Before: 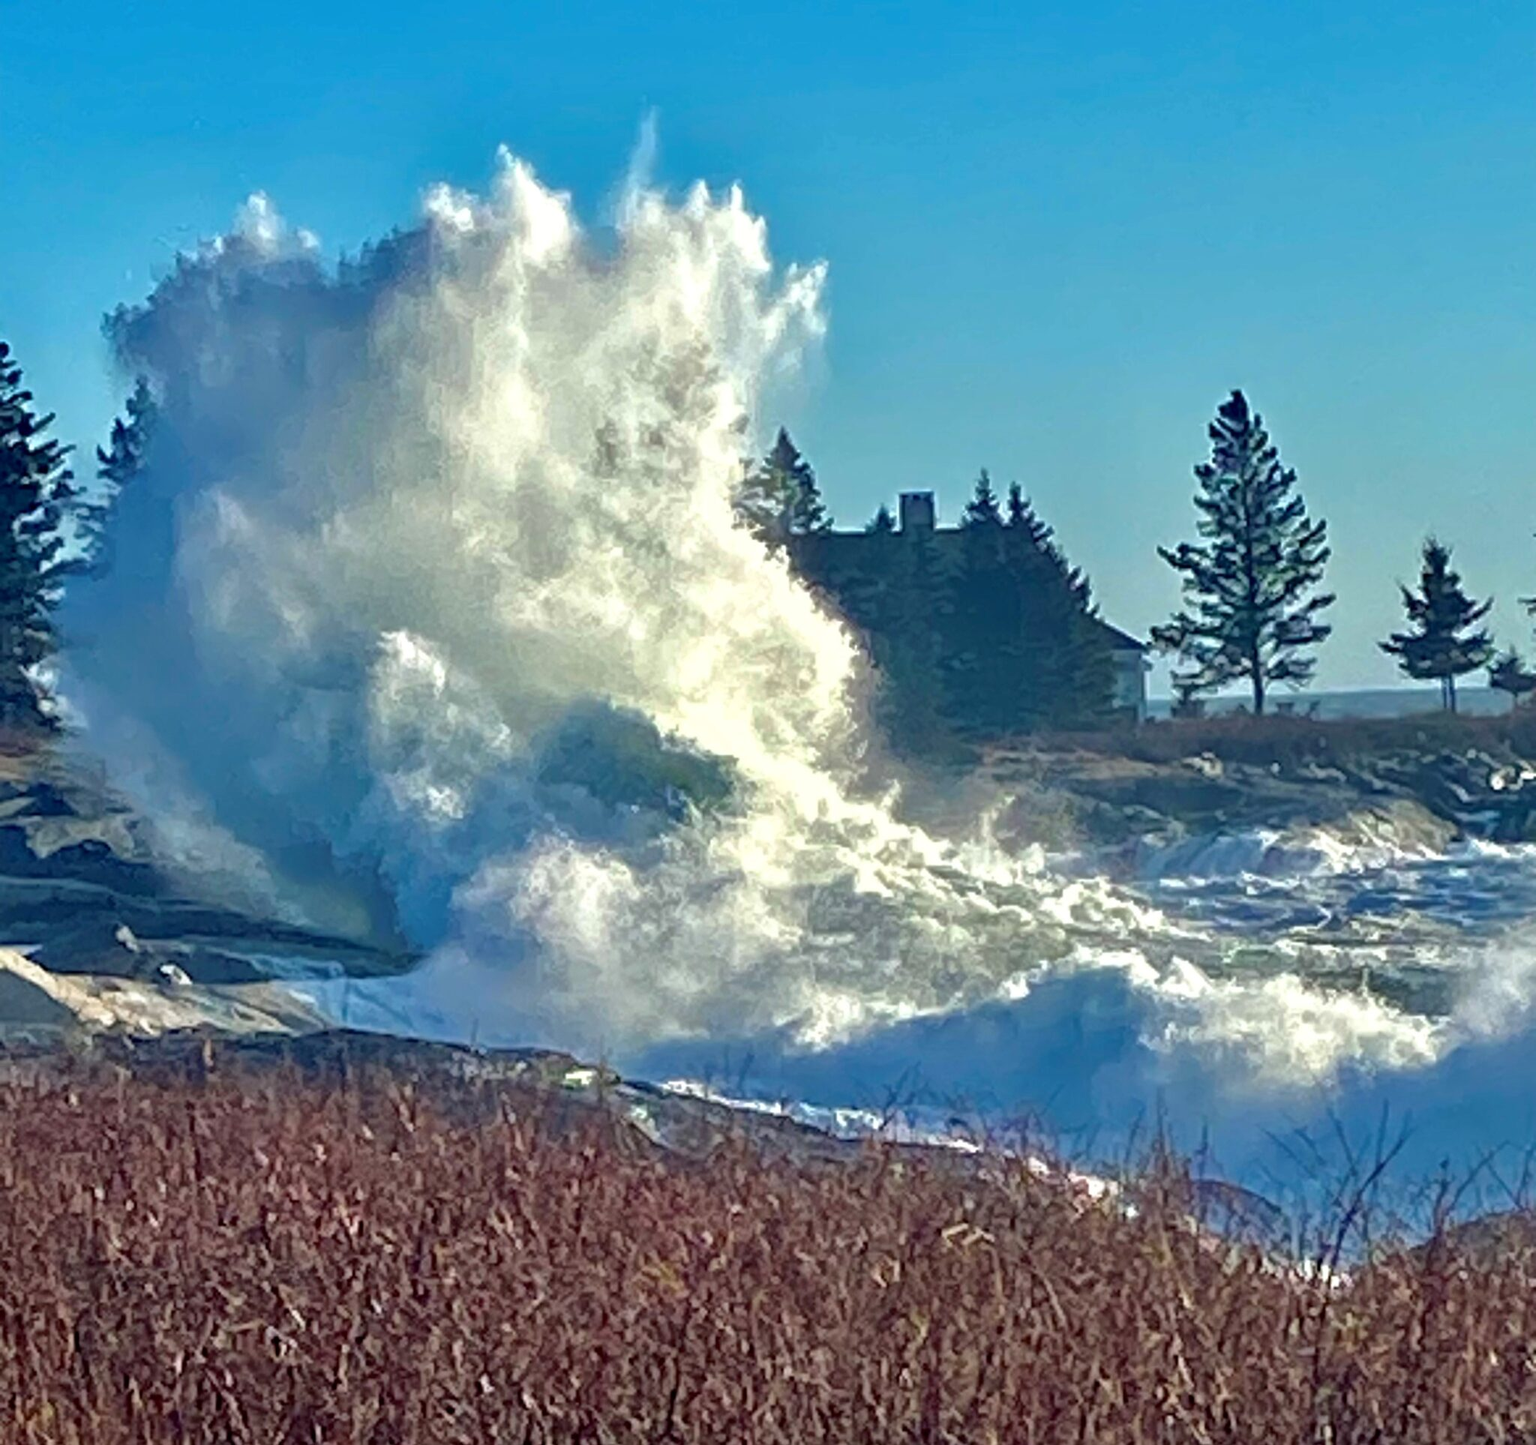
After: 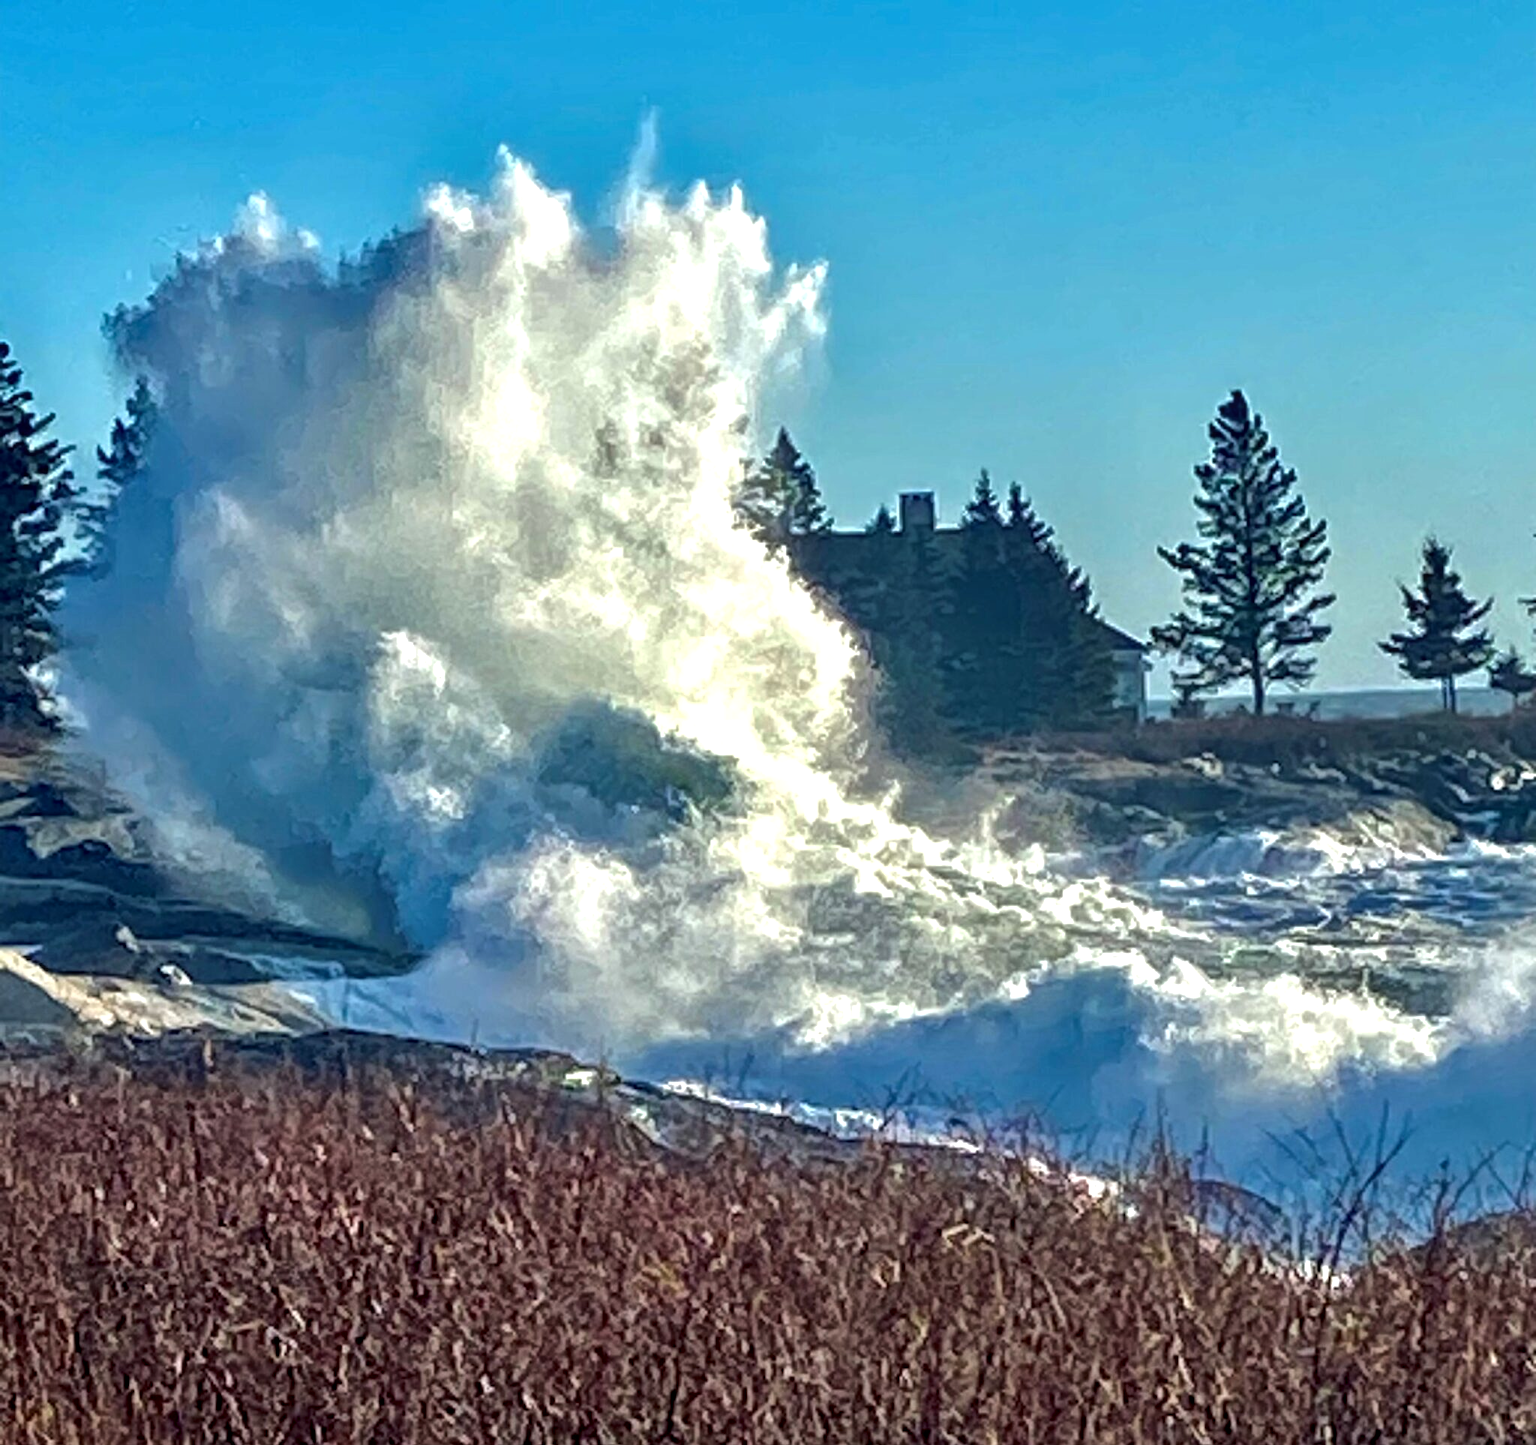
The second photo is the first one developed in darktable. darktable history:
local contrast: on, module defaults
exposure: exposure -0.151 EV, compensate highlight preservation false
tone equalizer: -8 EV -0.417 EV, -7 EV -0.389 EV, -6 EV -0.333 EV, -5 EV -0.222 EV, -3 EV 0.222 EV, -2 EV 0.333 EV, -1 EV 0.389 EV, +0 EV 0.417 EV, edges refinement/feathering 500, mask exposure compensation -1.57 EV, preserve details no
